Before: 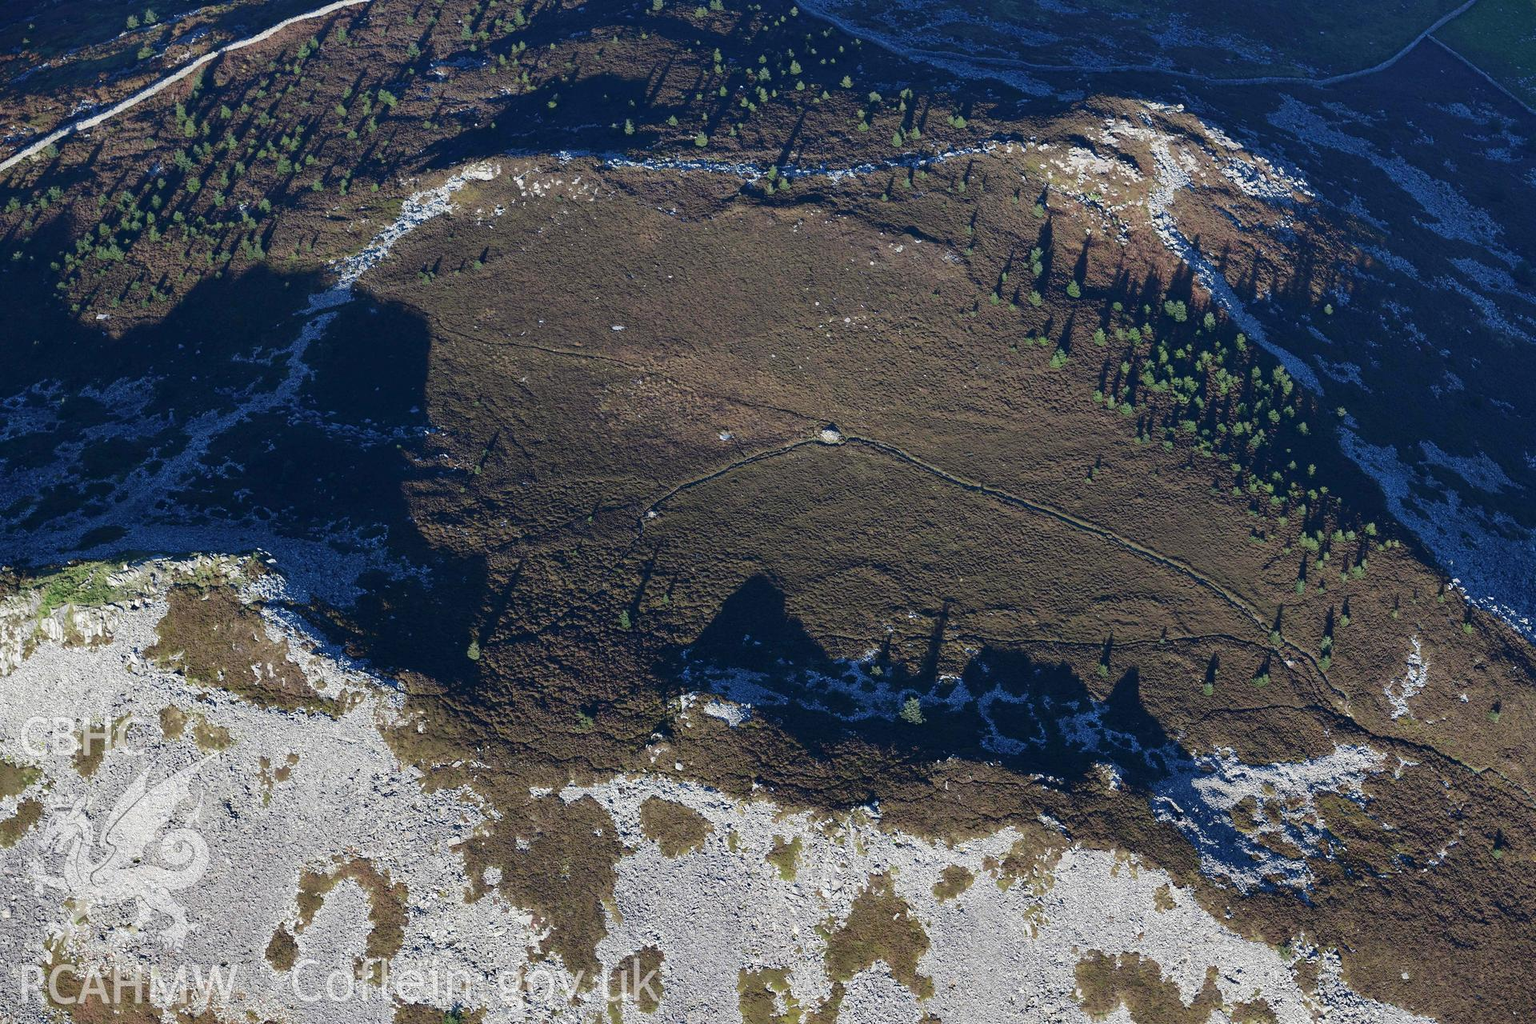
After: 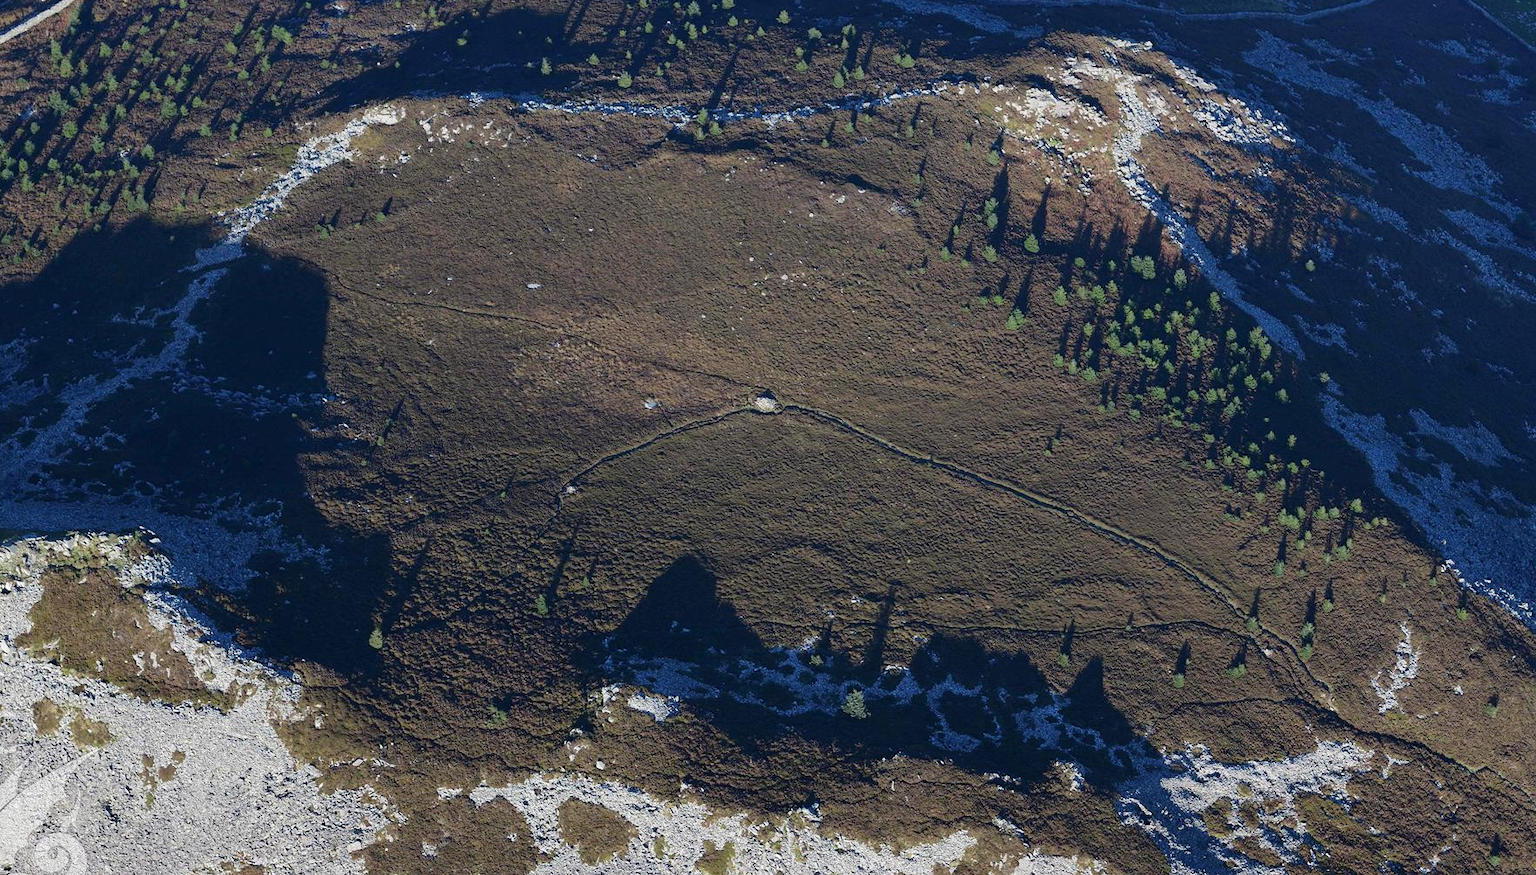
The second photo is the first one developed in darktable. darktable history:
crop: left 8.446%, top 6.53%, bottom 15.231%
